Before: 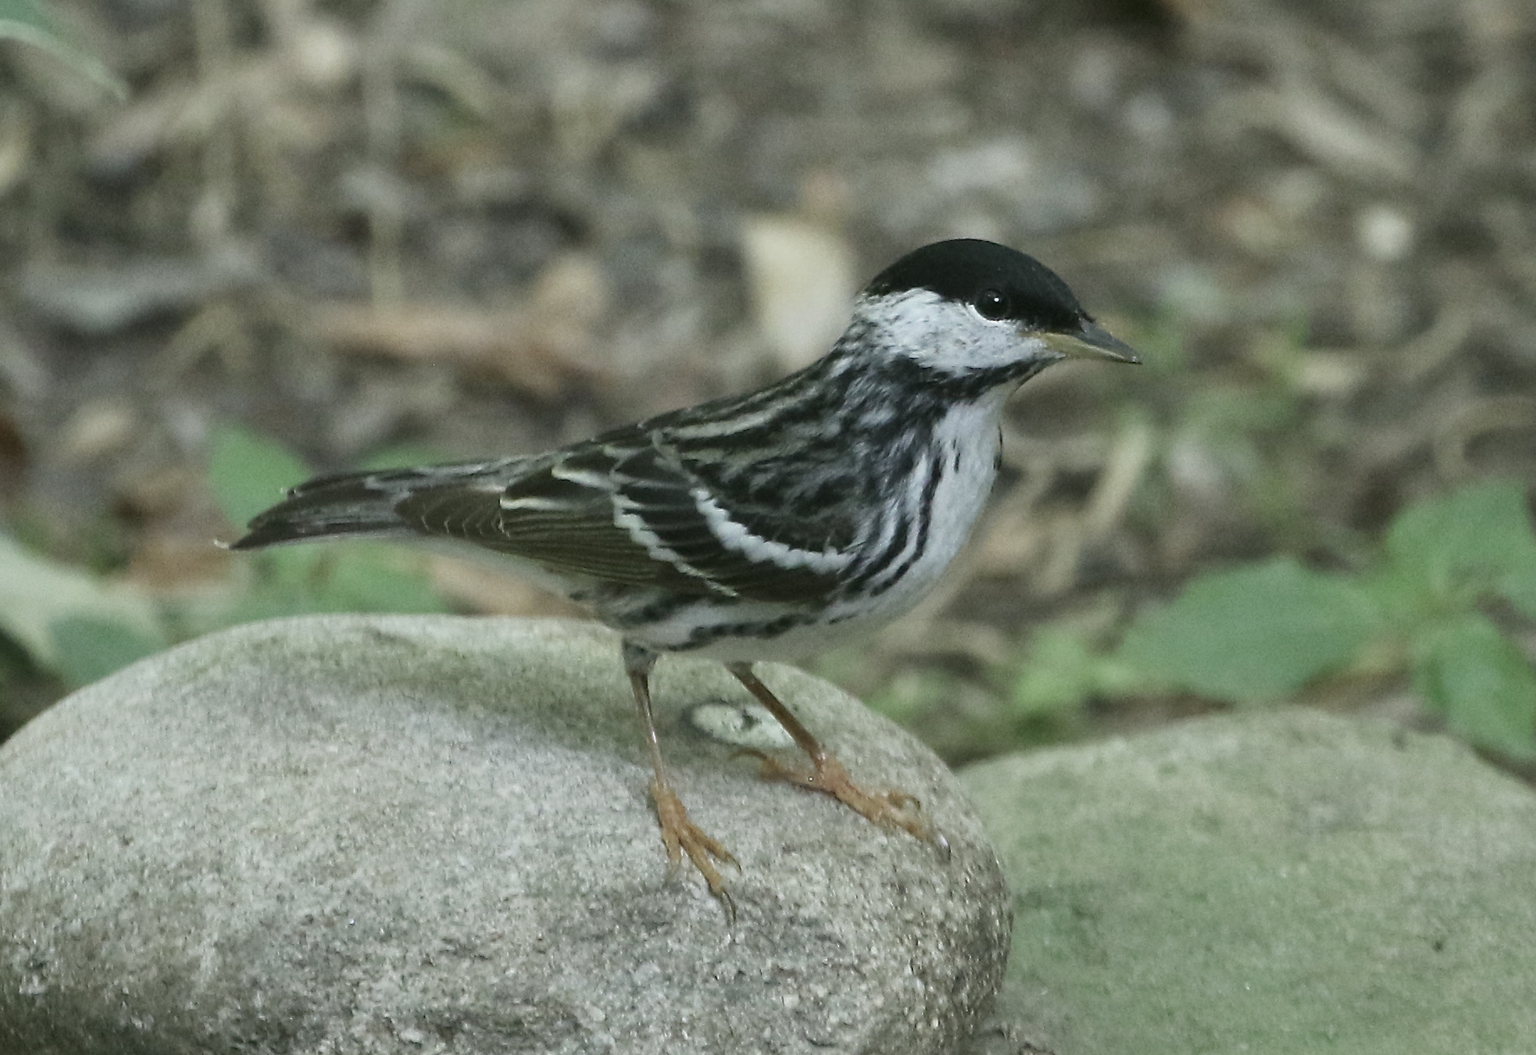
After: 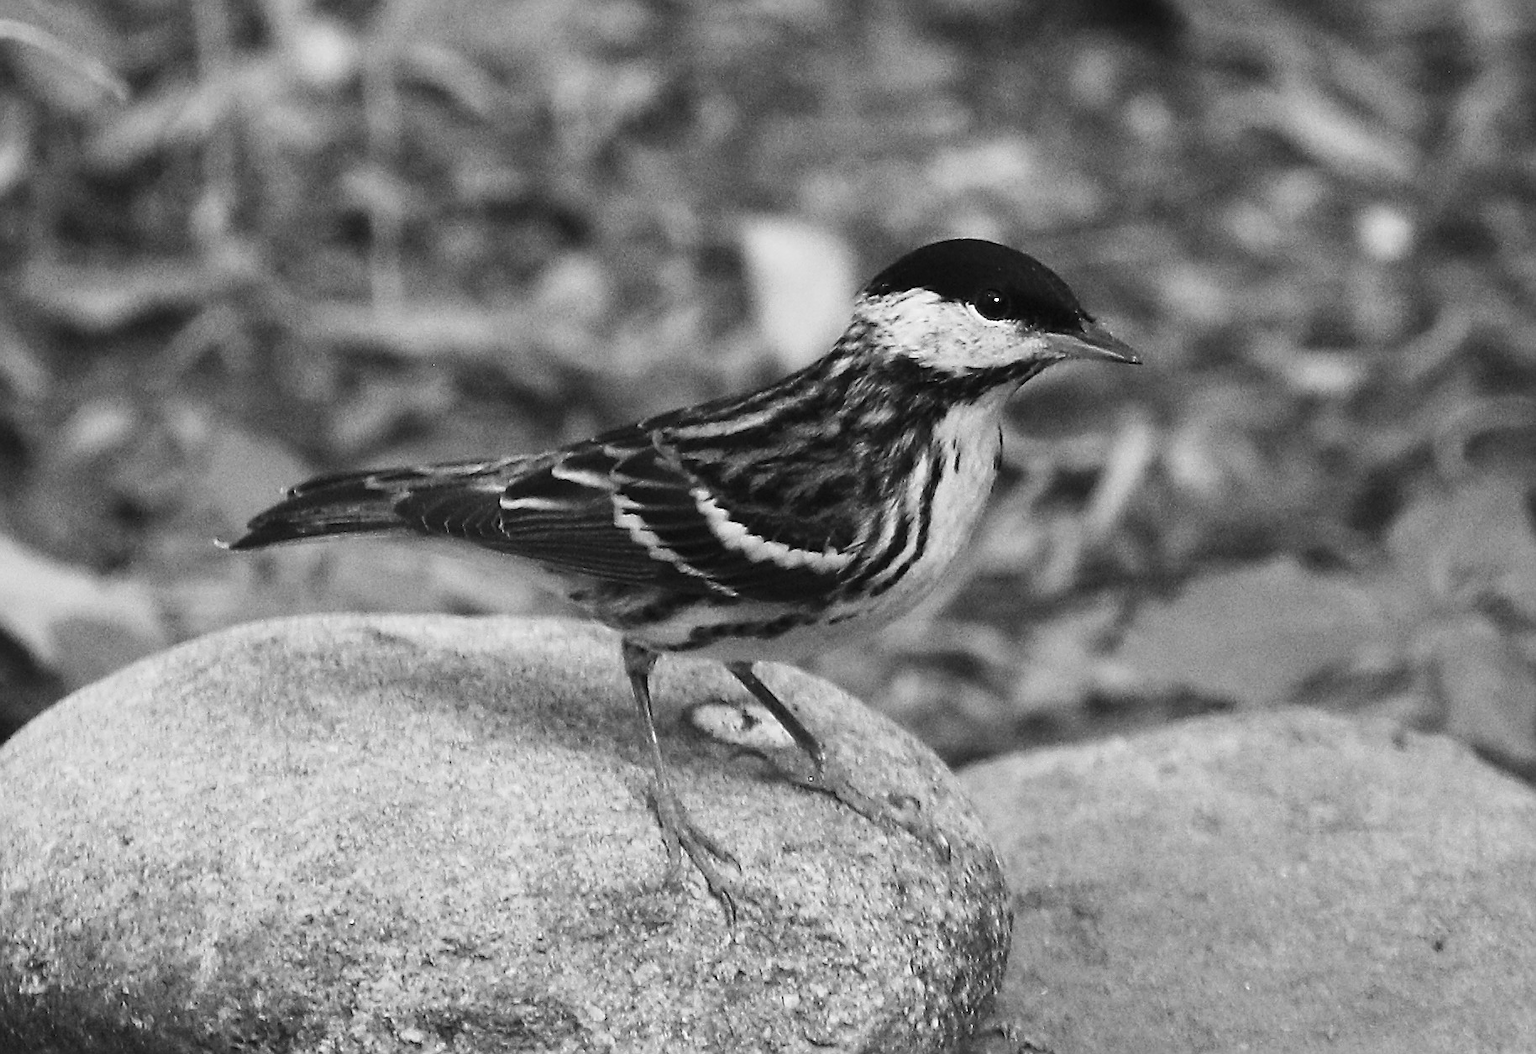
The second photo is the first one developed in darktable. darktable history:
sharpen: on, module defaults
monochrome: on, module defaults
contrast brightness saturation: contrast 0.26, brightness 0.02, saturation 0.87
